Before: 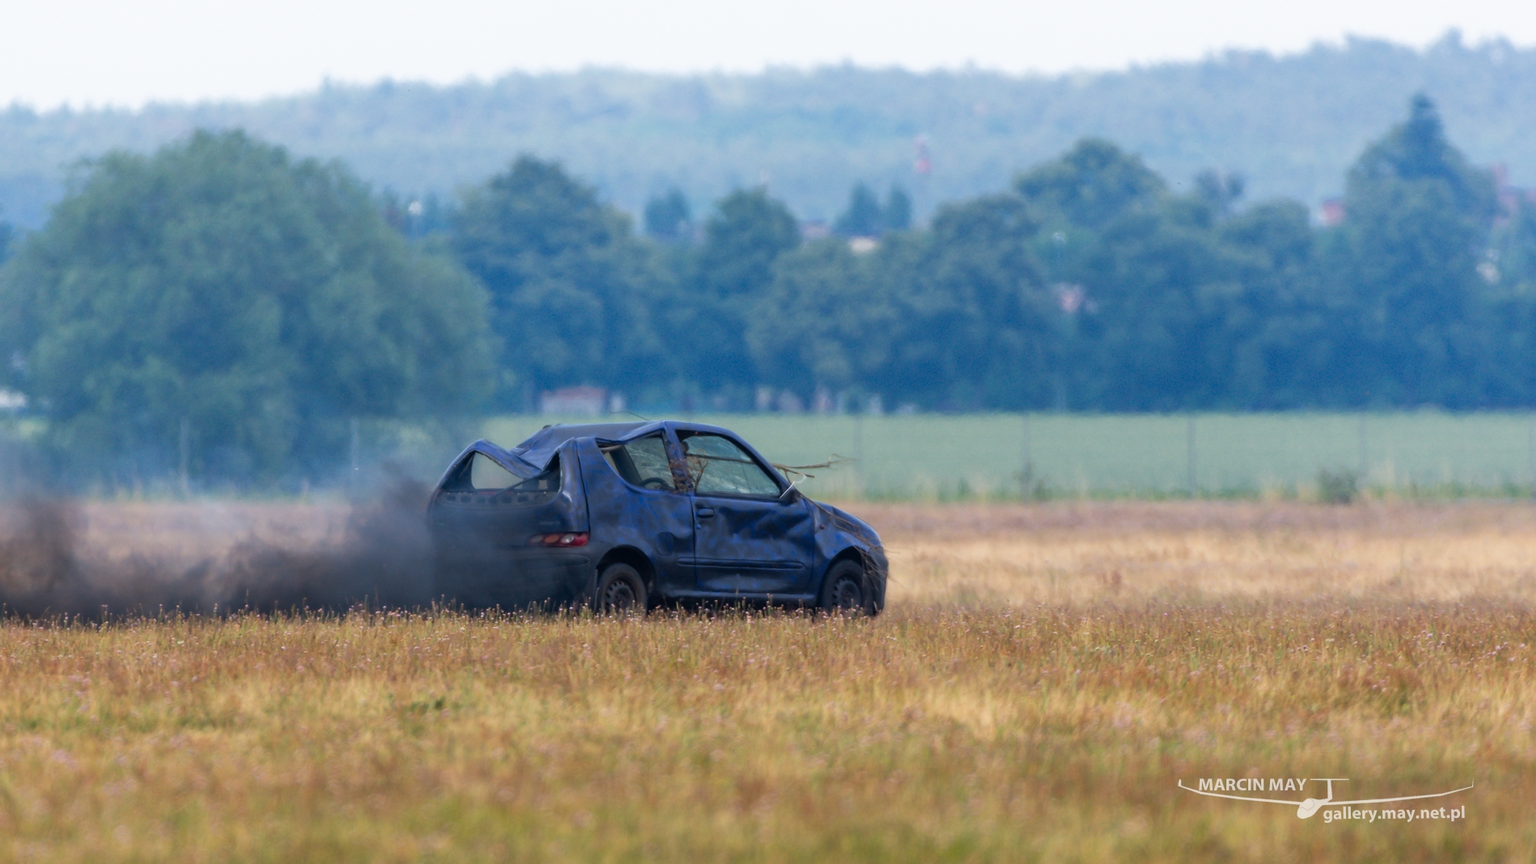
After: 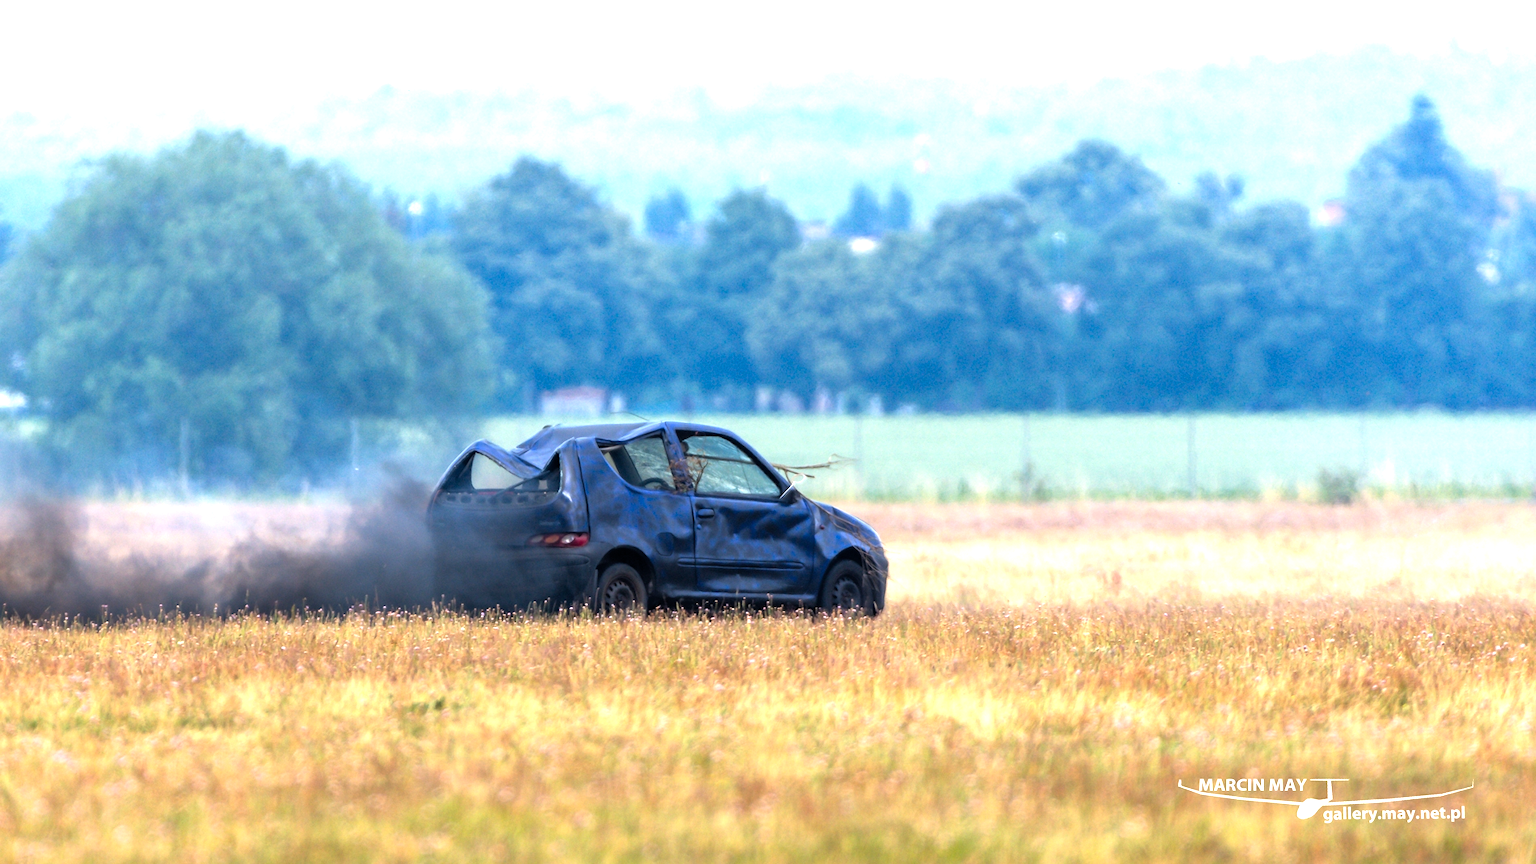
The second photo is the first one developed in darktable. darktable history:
levels: gray 59.37%, white 99.95%, levels [0.012, 0.367, 0.697]
